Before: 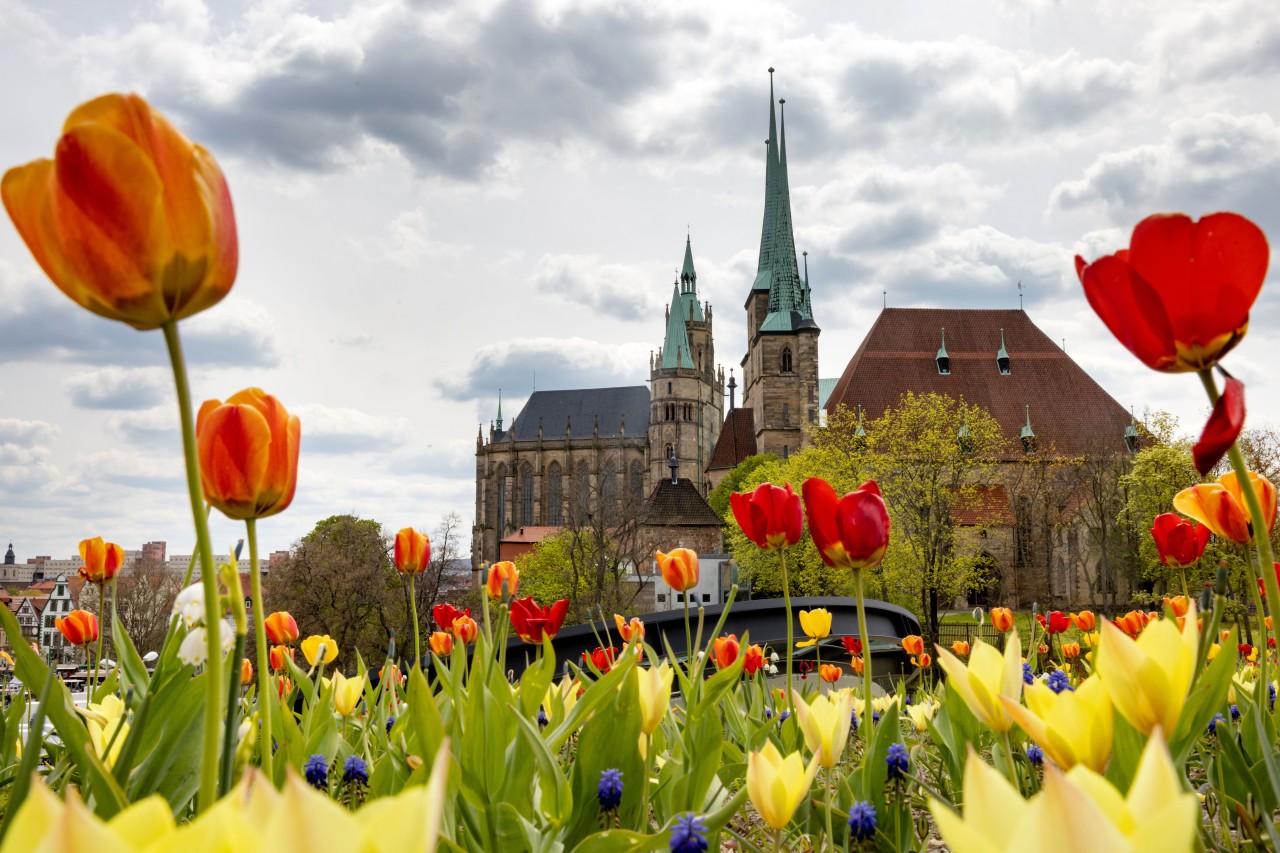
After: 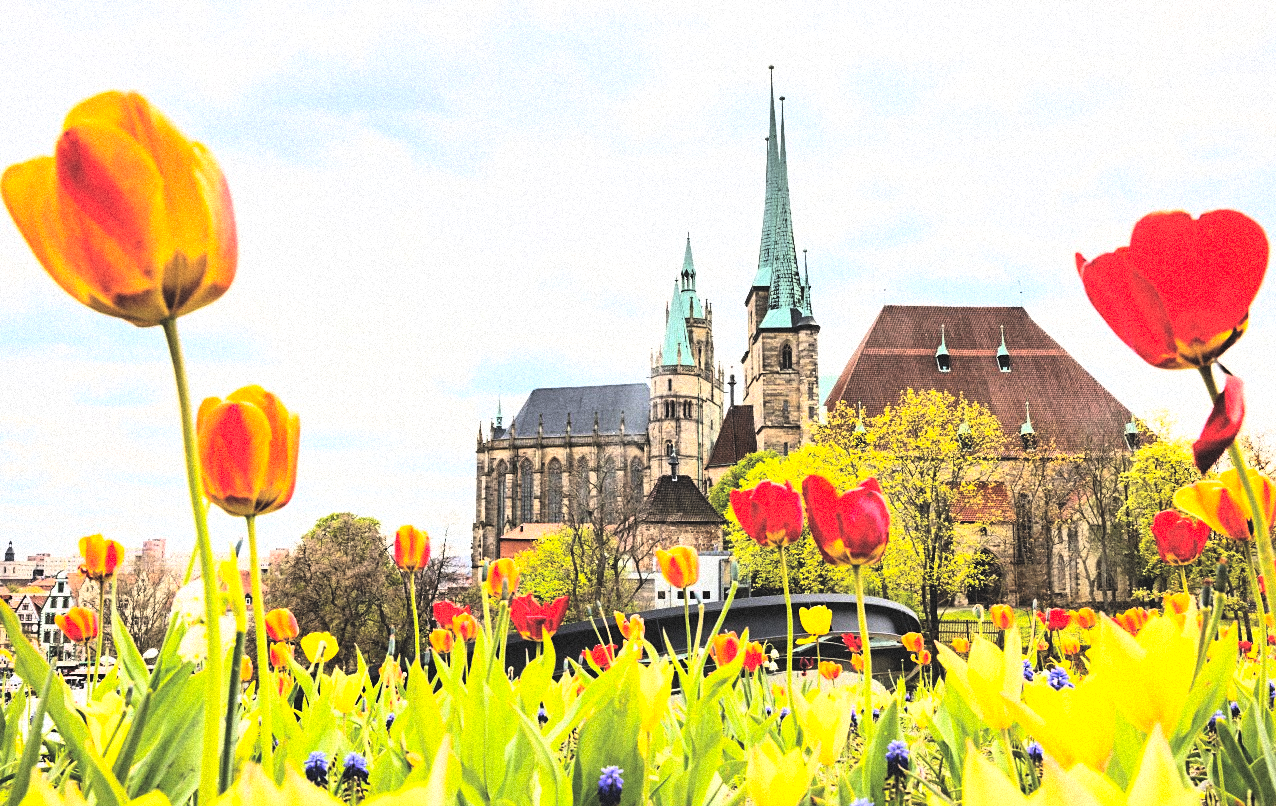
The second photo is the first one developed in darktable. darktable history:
sharpen: amount 0.2
color balance rgb: linear chroma grading › global chroma 8.33%, perceptual saturation grading › global saturation 18.52%, global vibrance 7.87%
crop: top 0.448%, right 0.264%, bottom 5.045%
tone equalizer: -8 EV -0.75 EV, -7 EV -0.7 EV, -6 EV -0.6 EV, -5 EV -0.4 EV, -3 EV 0.4 EV, -2 EV 0.6 EV, -1 EV 0.7 EV, +0 EV 0.75 EV, edges refinement/feathering 500, mask exposure compensation -1.57 EV, preserve details no
exposure: black level correction -0.041, exposure 0.064 EV, compensate highlight preservation false
grain: strength 35%, mid-tones bias 0%
rgb curve: curves: ch0 [(0, 0) (0.21, 0.15) (0.24, 0.21) (0.5, 0.75) (0.75, 0.96) (0.89, 0.99) (1, 1)]; ch1 [(0, 0.02) (0.21, 0.13) (0.25, 0.2) (0.5, 0.67) (0.75, 0.9) (0.89, 0.97) (1, 1)]; ch2 [(0, 0.02) (0.21, 0.13) (0.25, 0.2) (0.5, 0.67) (0.75, 0.9) (0.89, 0.97) (1, 1)], compensate middle gray true
